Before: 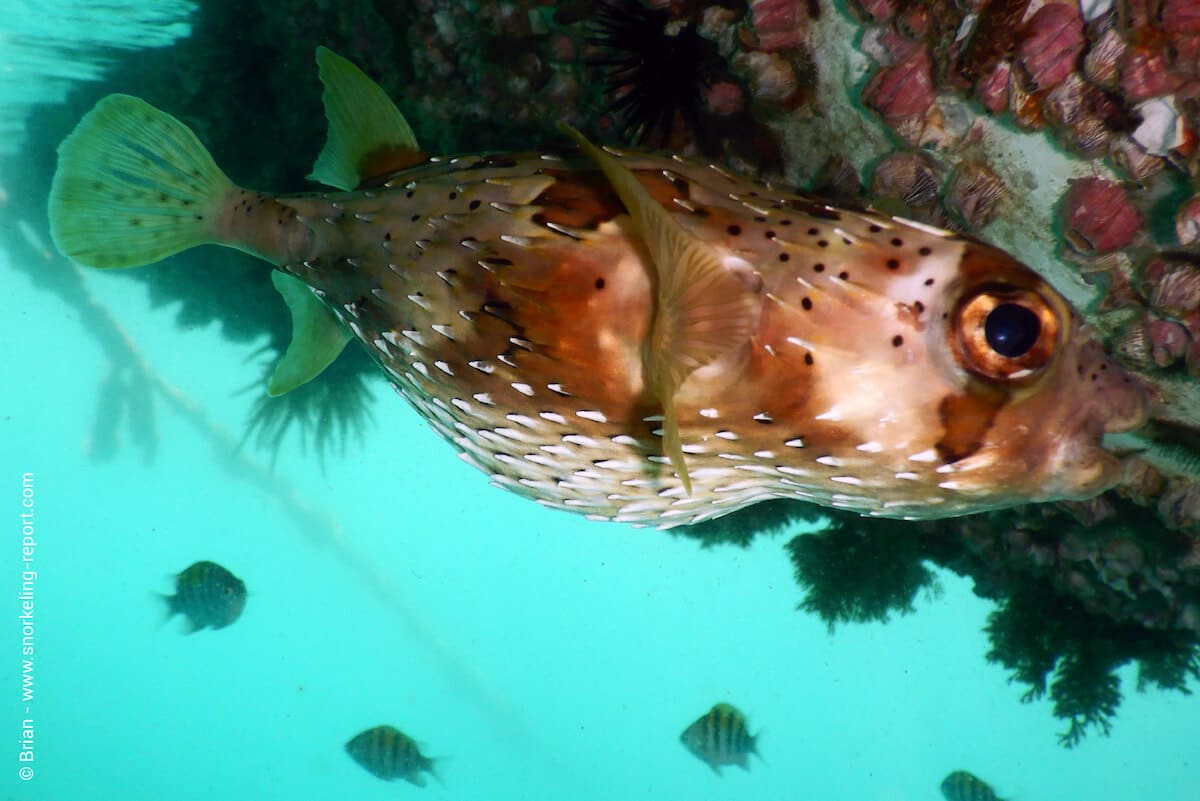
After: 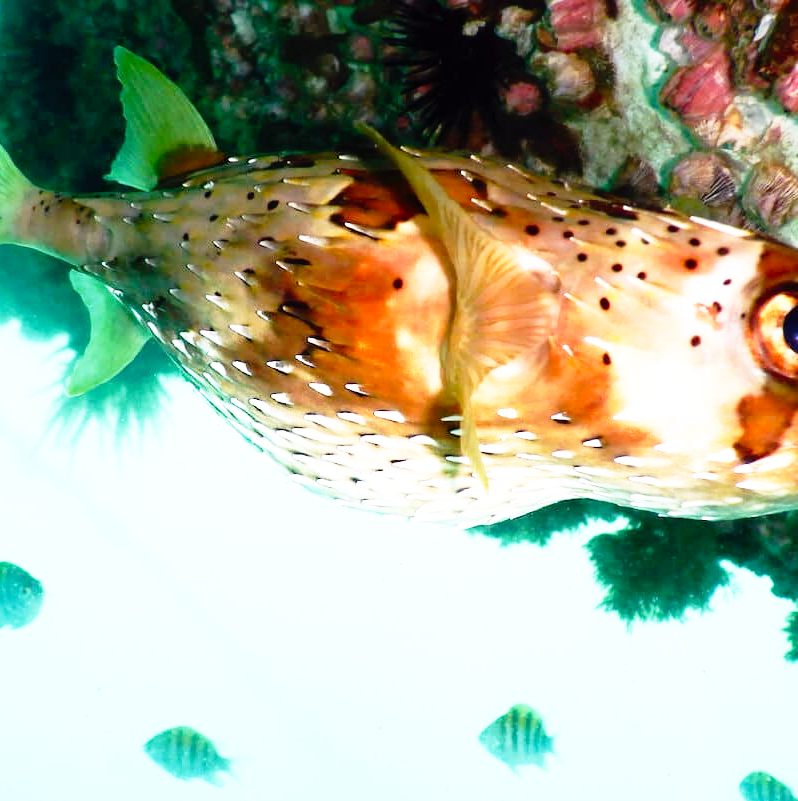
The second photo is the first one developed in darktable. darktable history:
base curve: curves: ch0 [(0, 0) (0.012, 0.01) (0.073, 0.168) (0.31, 0.711) (0.645, 0.957) (1, 1)], preserve colors none
exposure: black level correction 0, exposure 0.7 EV, compensate exposure bias true, compensate highlight preservation false
crop: left 16.899%, right 16.556%
